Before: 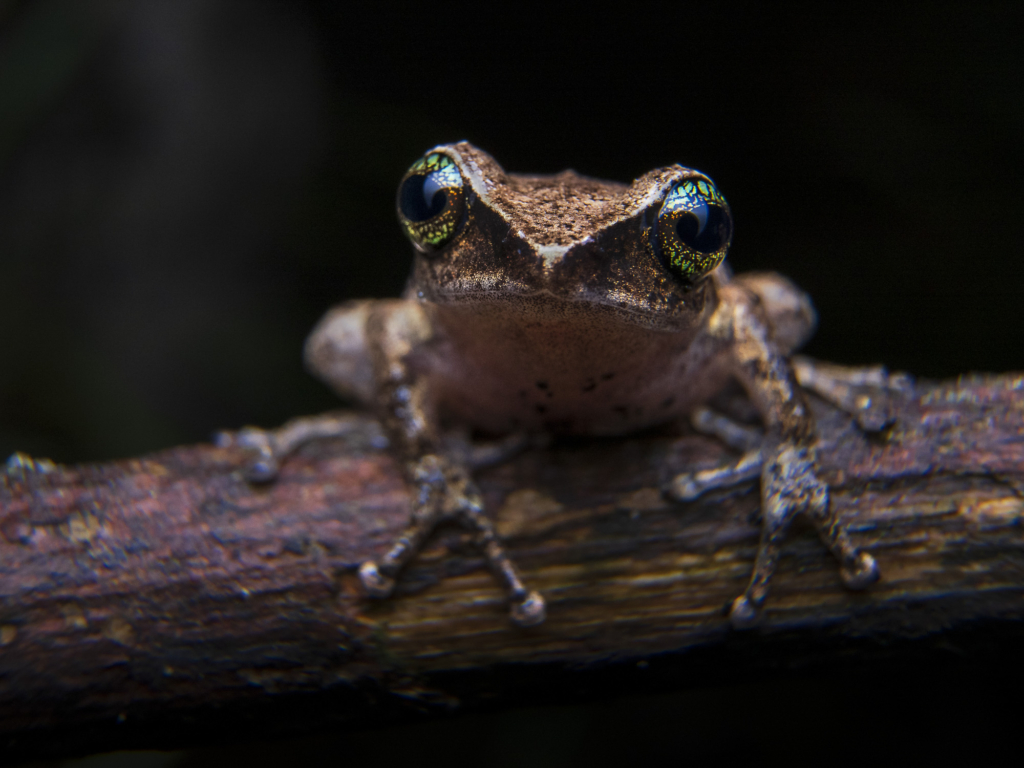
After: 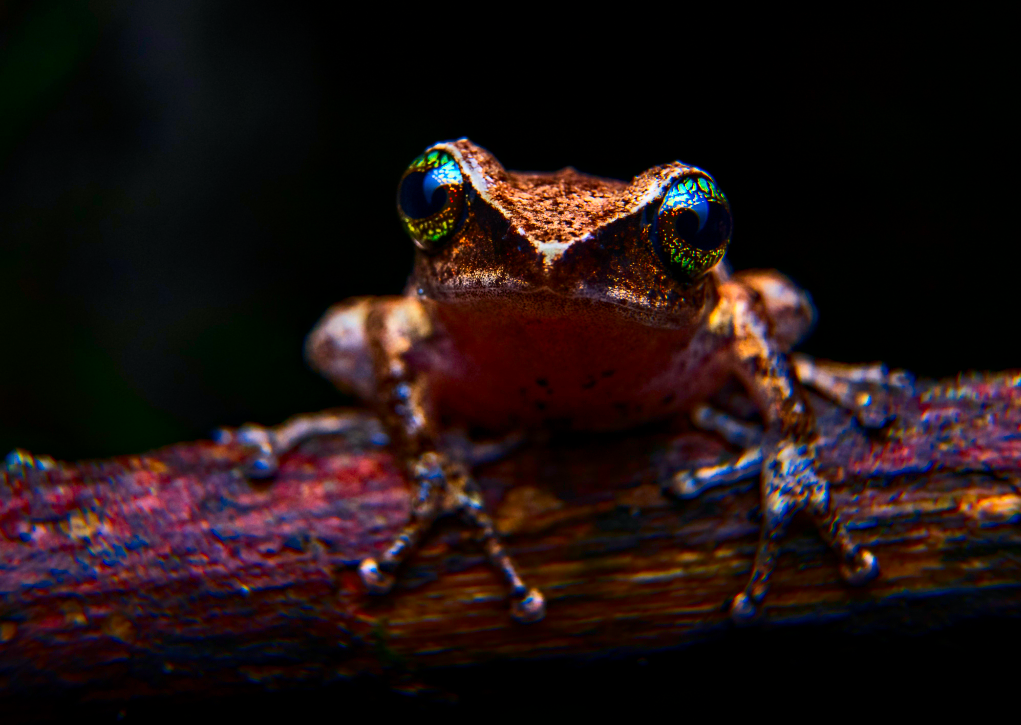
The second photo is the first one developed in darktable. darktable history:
haze removal: strength 0.29, distance 0.25, compatibility mode true, adaptive false
crop: top 0.448%, right 0.264%, bottom 5.045%
contrast brightness saturation: contrast 0.26, brightness 0.02, saturation 0.87
